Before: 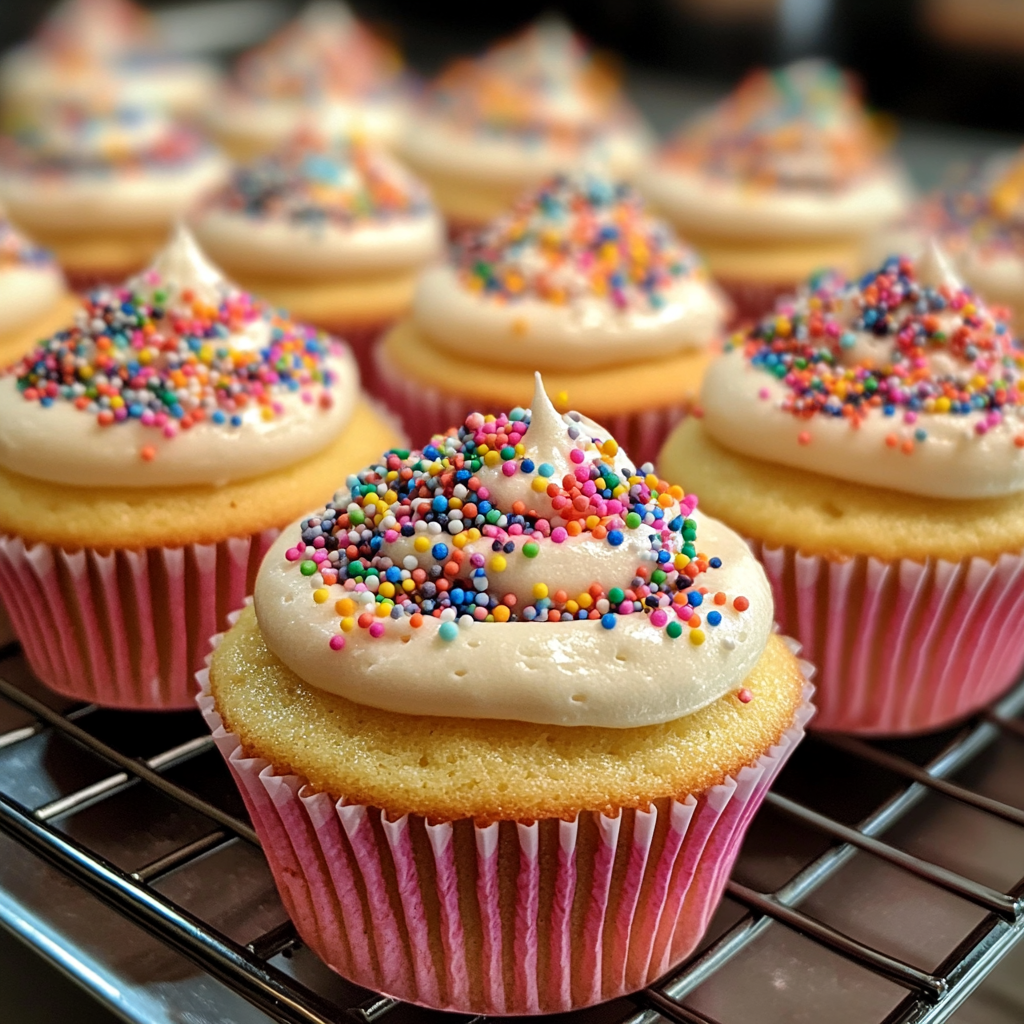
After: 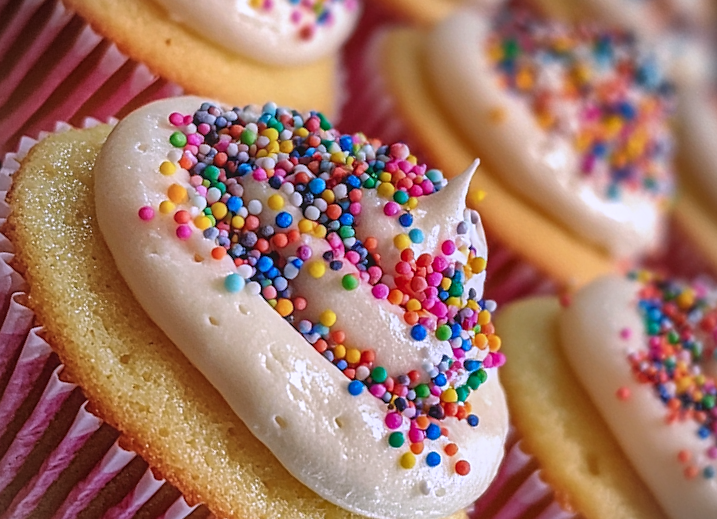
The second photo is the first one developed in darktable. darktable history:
local contrast: on, module defaults
color calibration: illuminant custom, x 0.367, y 0.392, temperature 4437.8 K
exposure: exposure -0.044 EV, compensate highlight preservation false
crop and rotate: angle -44.33°, top 16.677%, right 0.929%, bottom 11.648%
shadows and highlights: shadows 17.96, highlights -83.94, soften with gaussian
sharpen: radius 0.995, threshold 0.994
vignetting: fall-off start 91.38%, brightness -0.478
contrast equalizer: octaves 7, y [[0.439, 0.44, 0.442, 0.457, 0.493, 0.498], [0.5 ×6], [0.5 ×6], [0 ×6], [0 ×6]]
